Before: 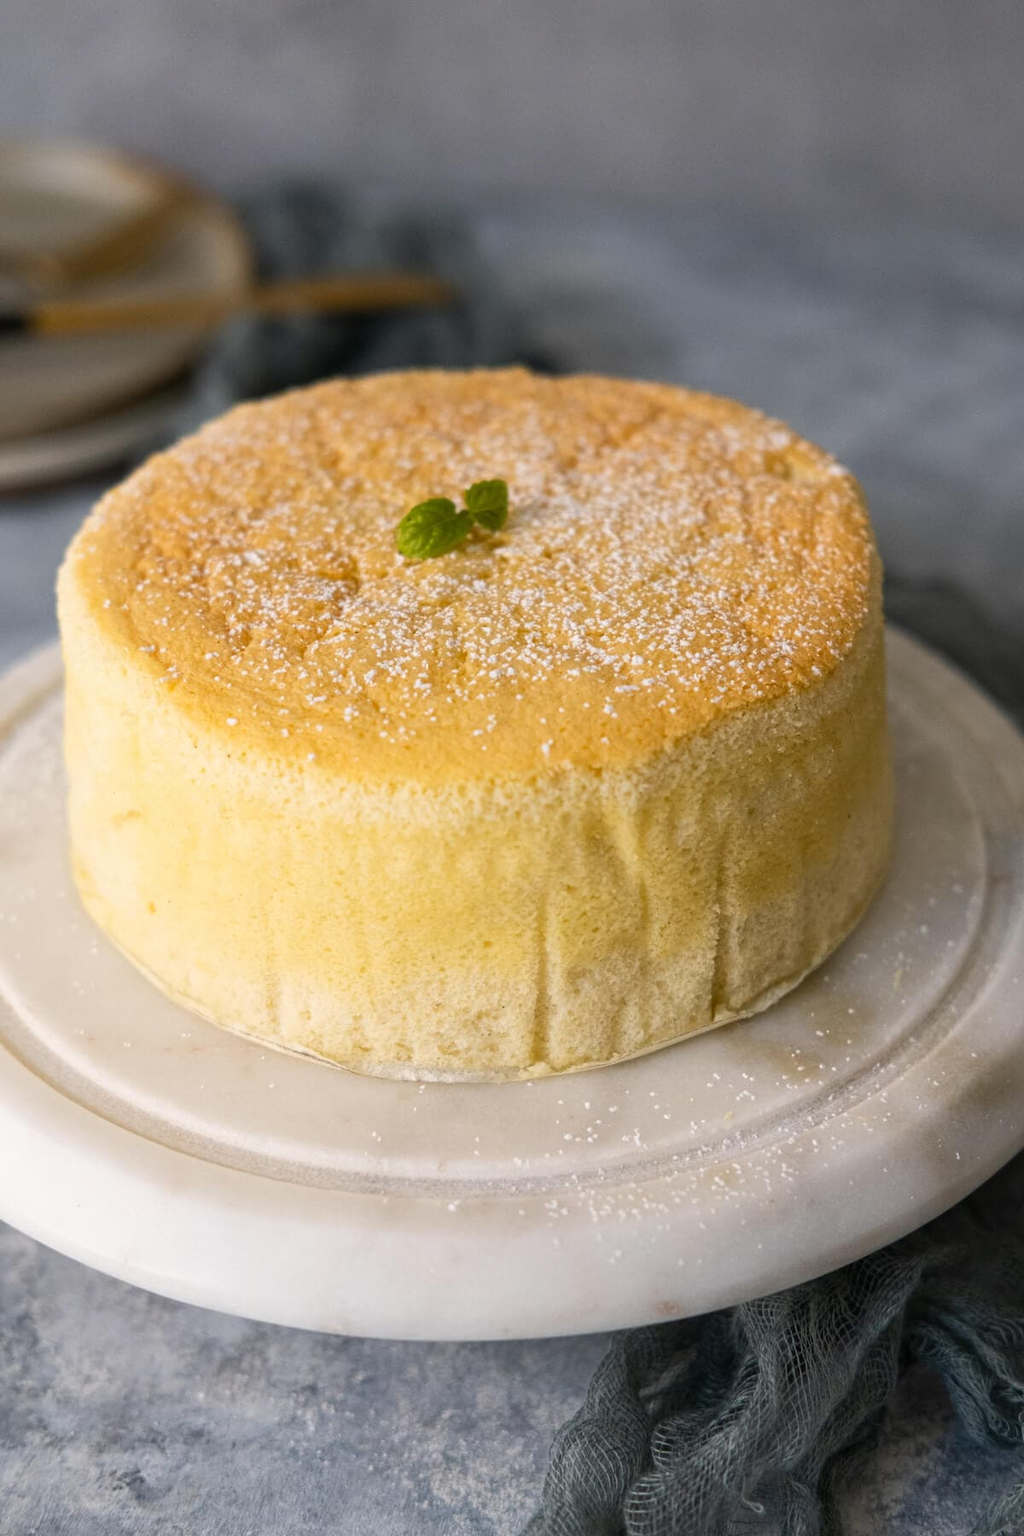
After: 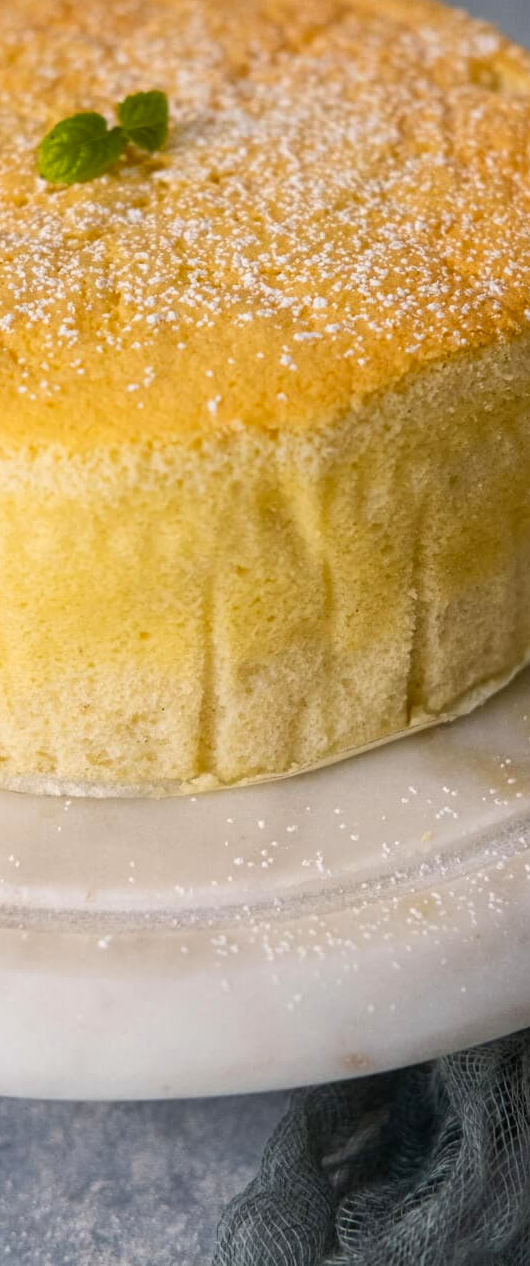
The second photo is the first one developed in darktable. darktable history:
contrast brightness saturation: contrast 0.037, saturation 0.16
crop: left 35.64%, top 26.207%, right 20.111%, bottom 3.421%
